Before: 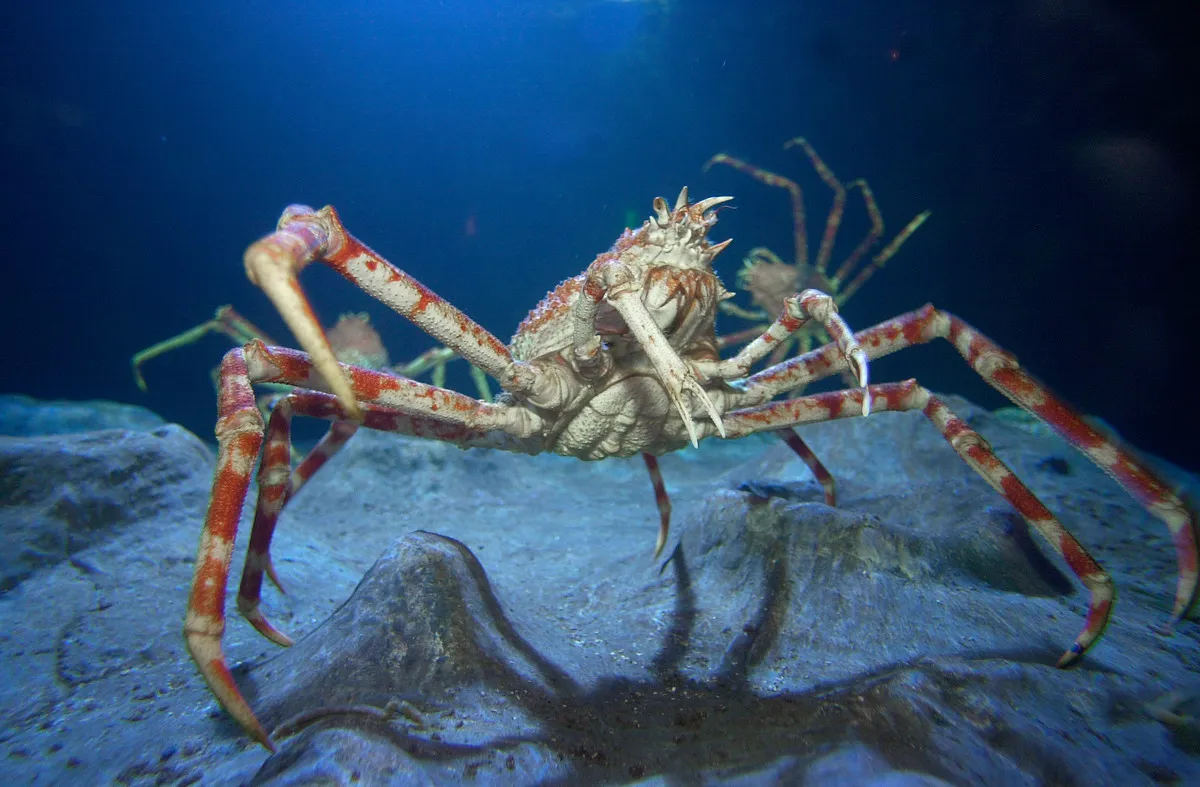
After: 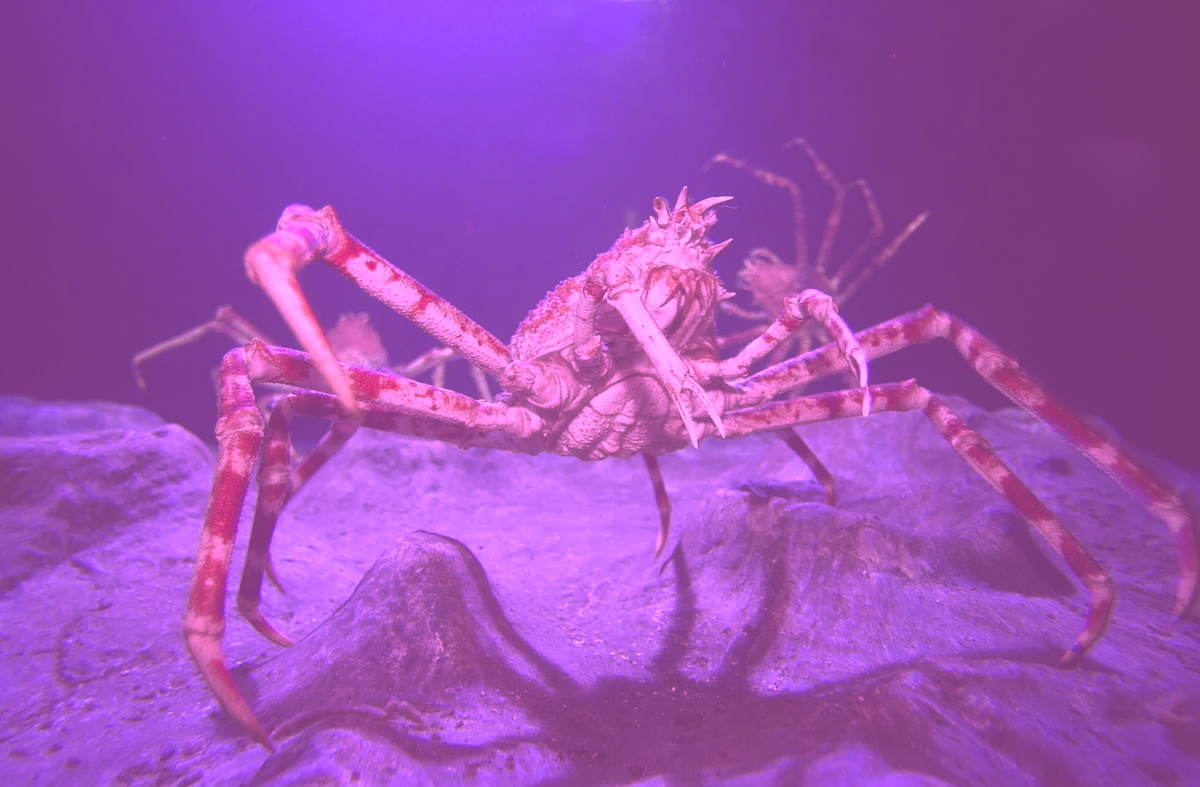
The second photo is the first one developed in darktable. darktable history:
color calibration: illuminant custom, x 0.261, y 0.521, temperature 7054.11 K
exposure: black level correction -0.087, compensate highlight preservation false
